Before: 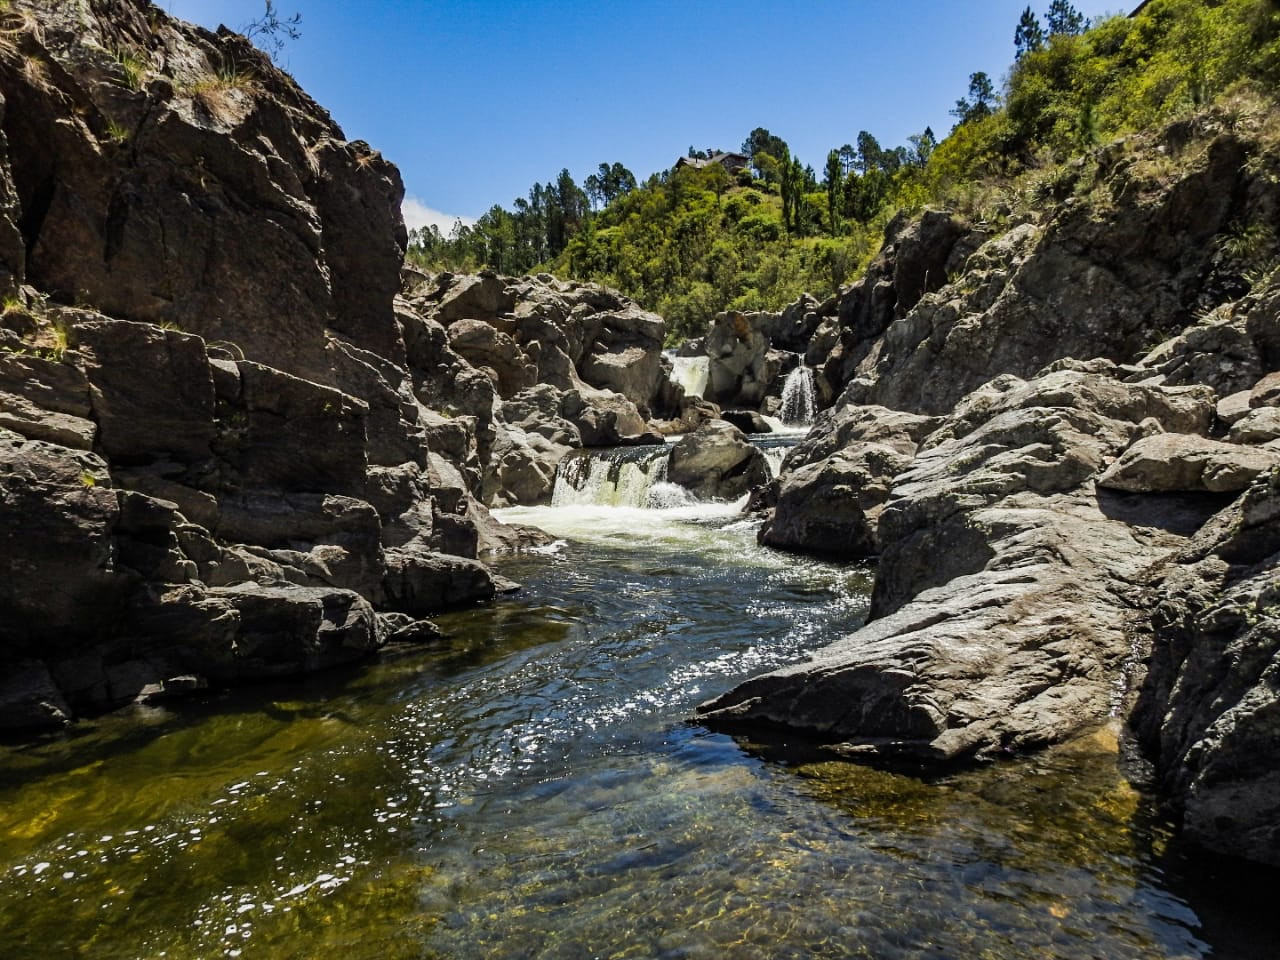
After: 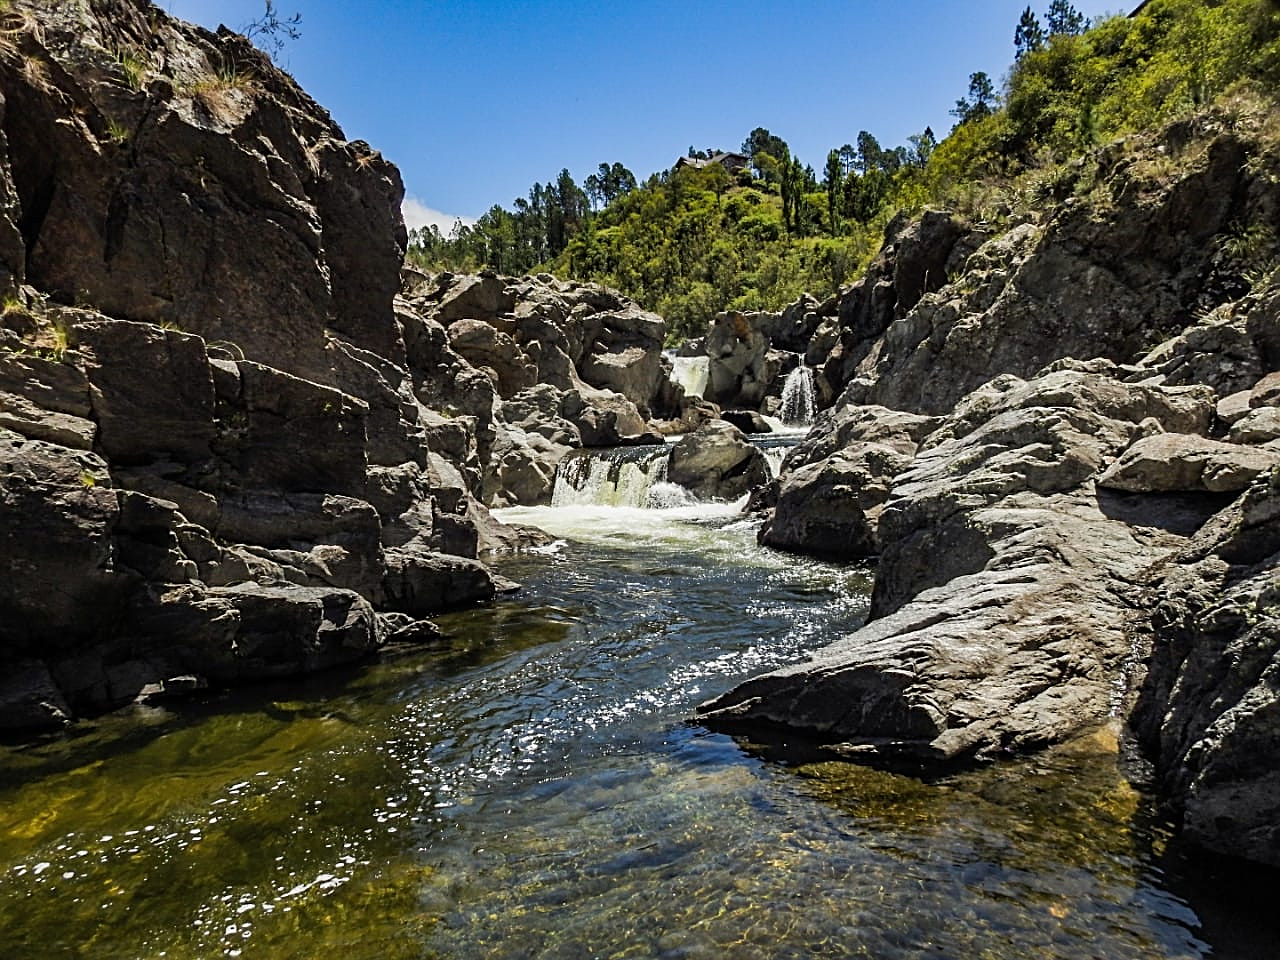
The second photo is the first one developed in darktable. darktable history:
shadows and highlights: radius 124.89, shadows 21.27, highlights -21.78, low approximation 0.01
sharpen: on, module defaults
